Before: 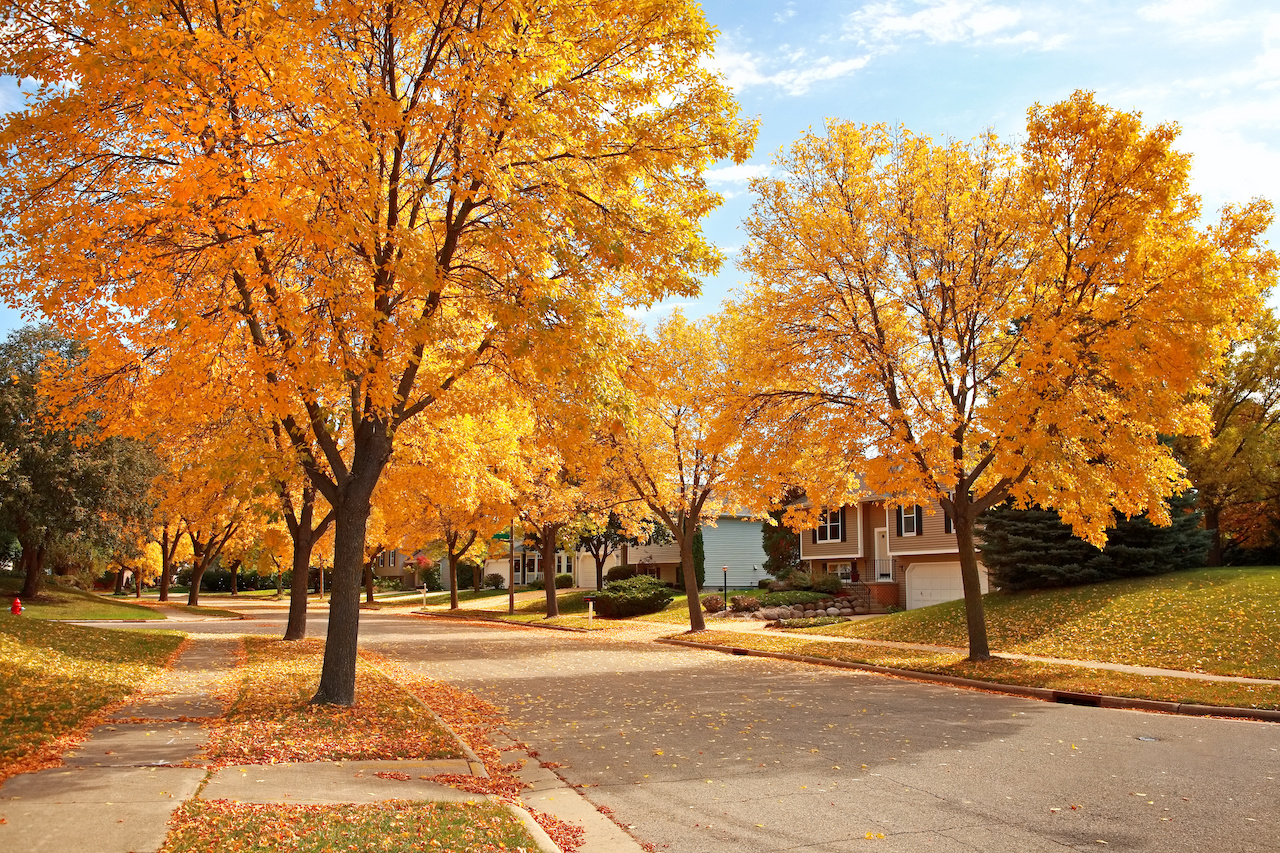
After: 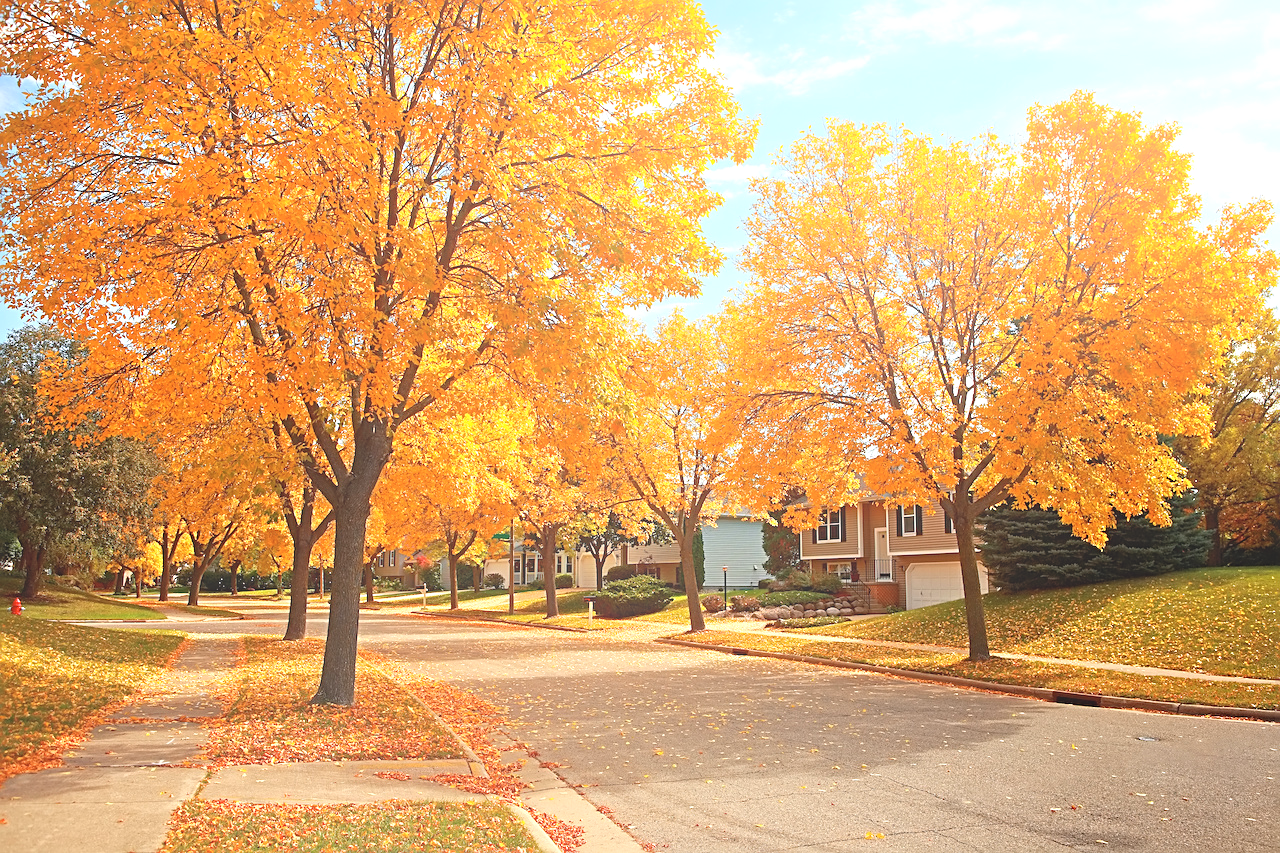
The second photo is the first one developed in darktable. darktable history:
bloom: size 40%
exposure: exposure 0.2 EV, compensate highlight preservation false
sharpen: on, module defaults
